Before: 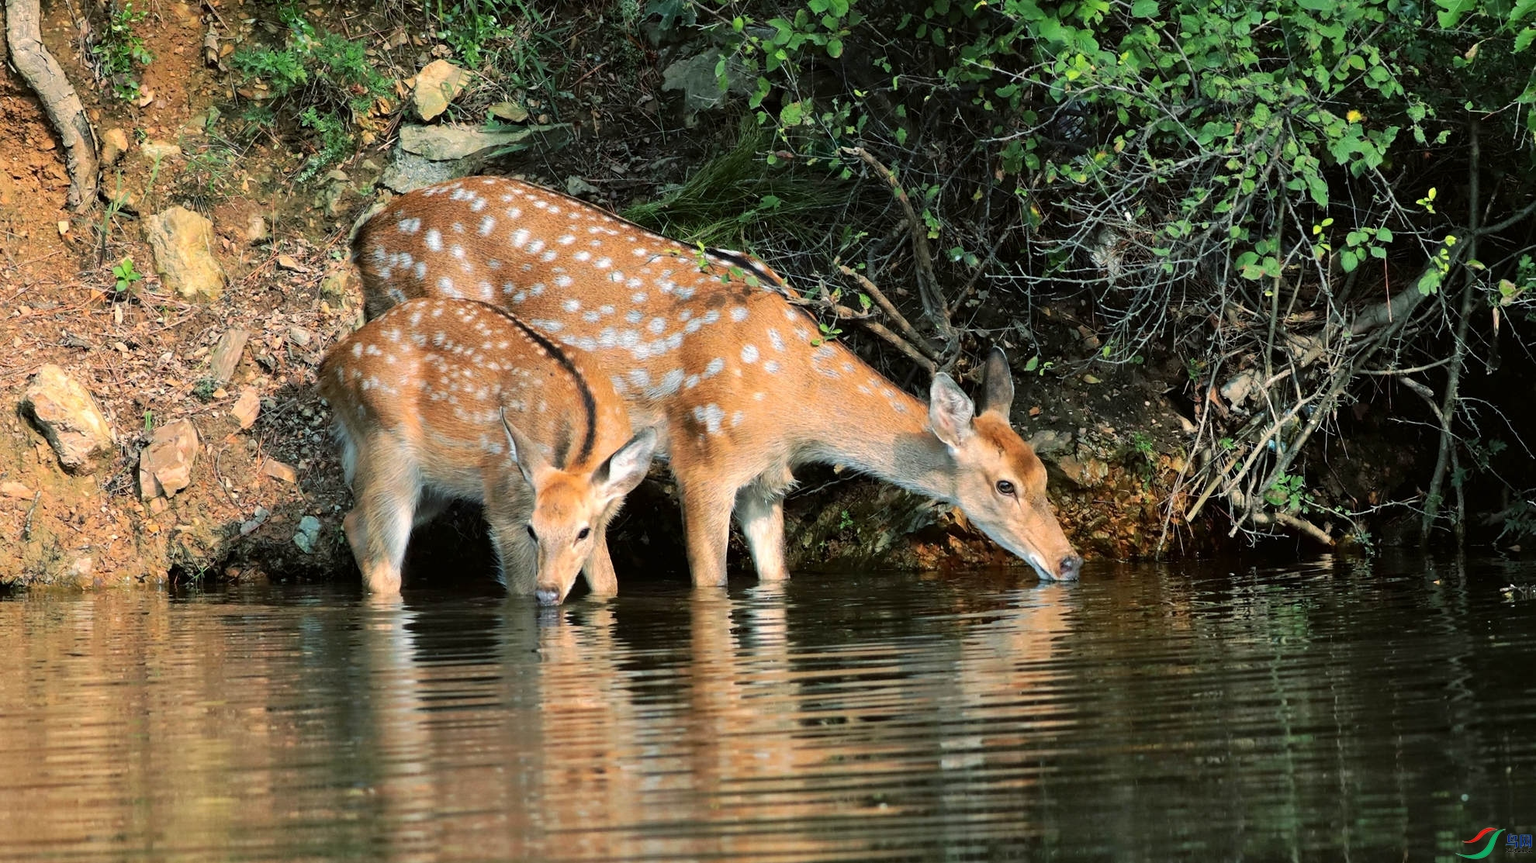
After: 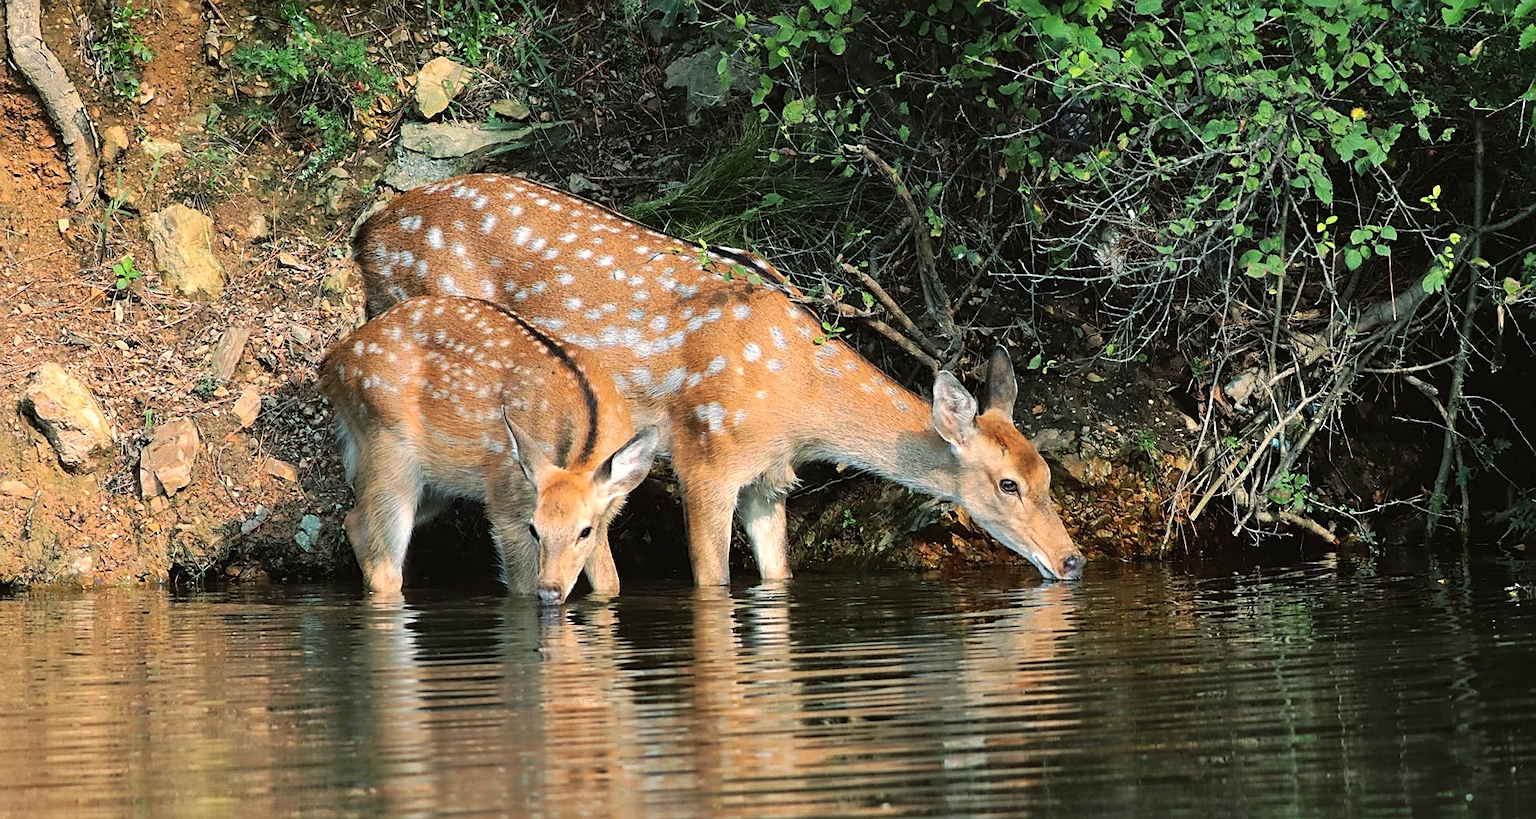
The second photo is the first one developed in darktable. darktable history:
crop: top 0.366%, right 0.255%, bottom 5.024%
exposure: black level correction -0.002, exposure 0.043 EV, compensate highlight preservation false
sharpen: on, module defaults
